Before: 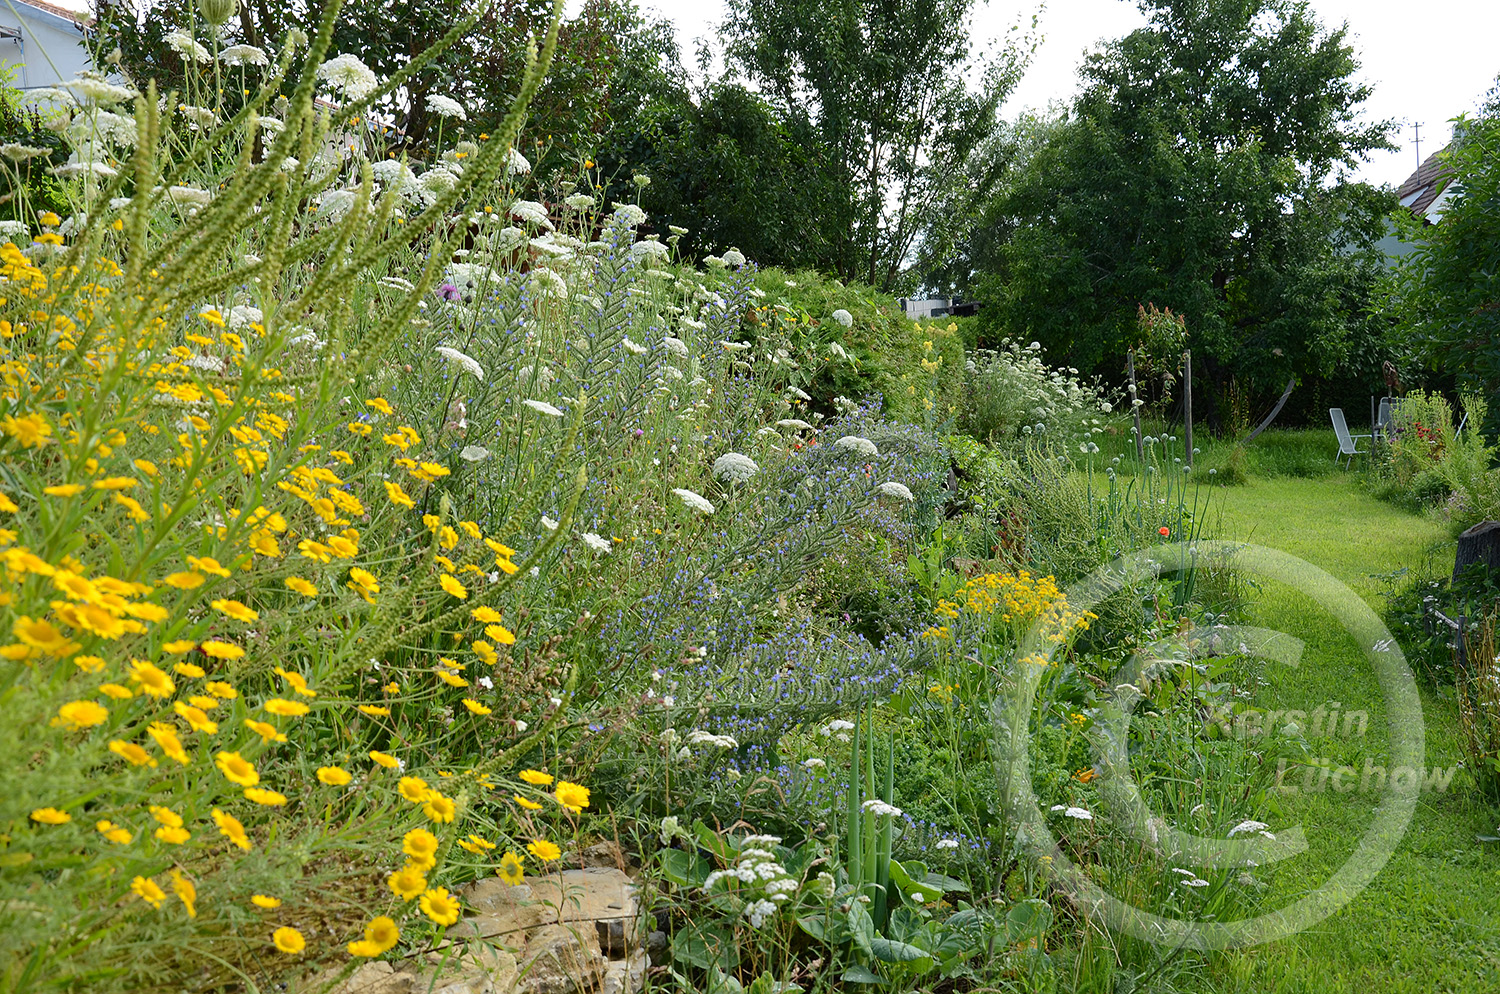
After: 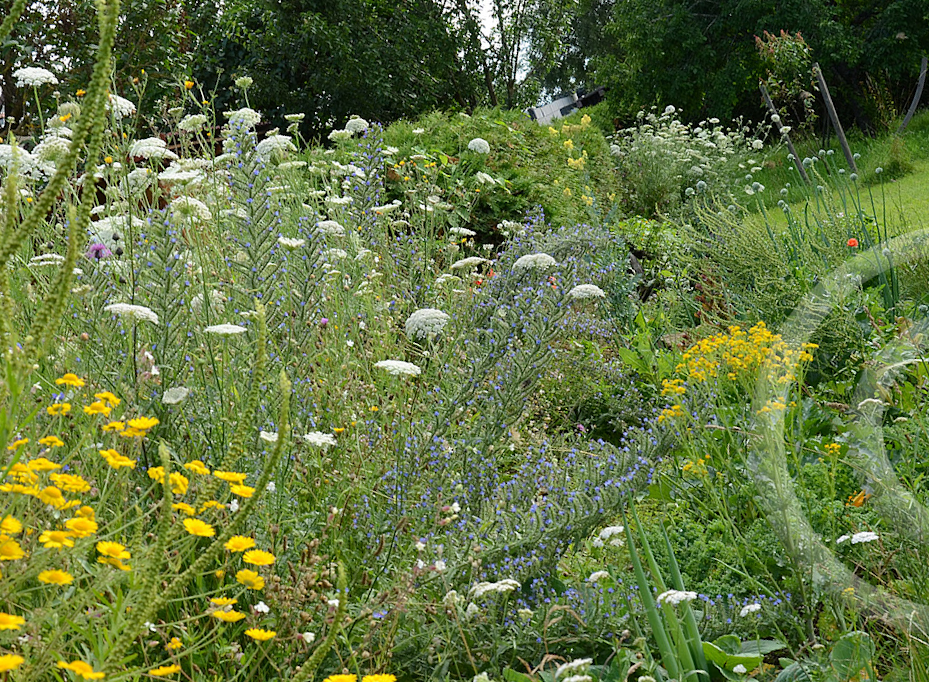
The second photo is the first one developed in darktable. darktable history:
color correction: highlights a* -0.103, highlights b* 0.074
crop and rotate: angle 19.13°, left 6.84%, right 4%, bottom 1.116%
